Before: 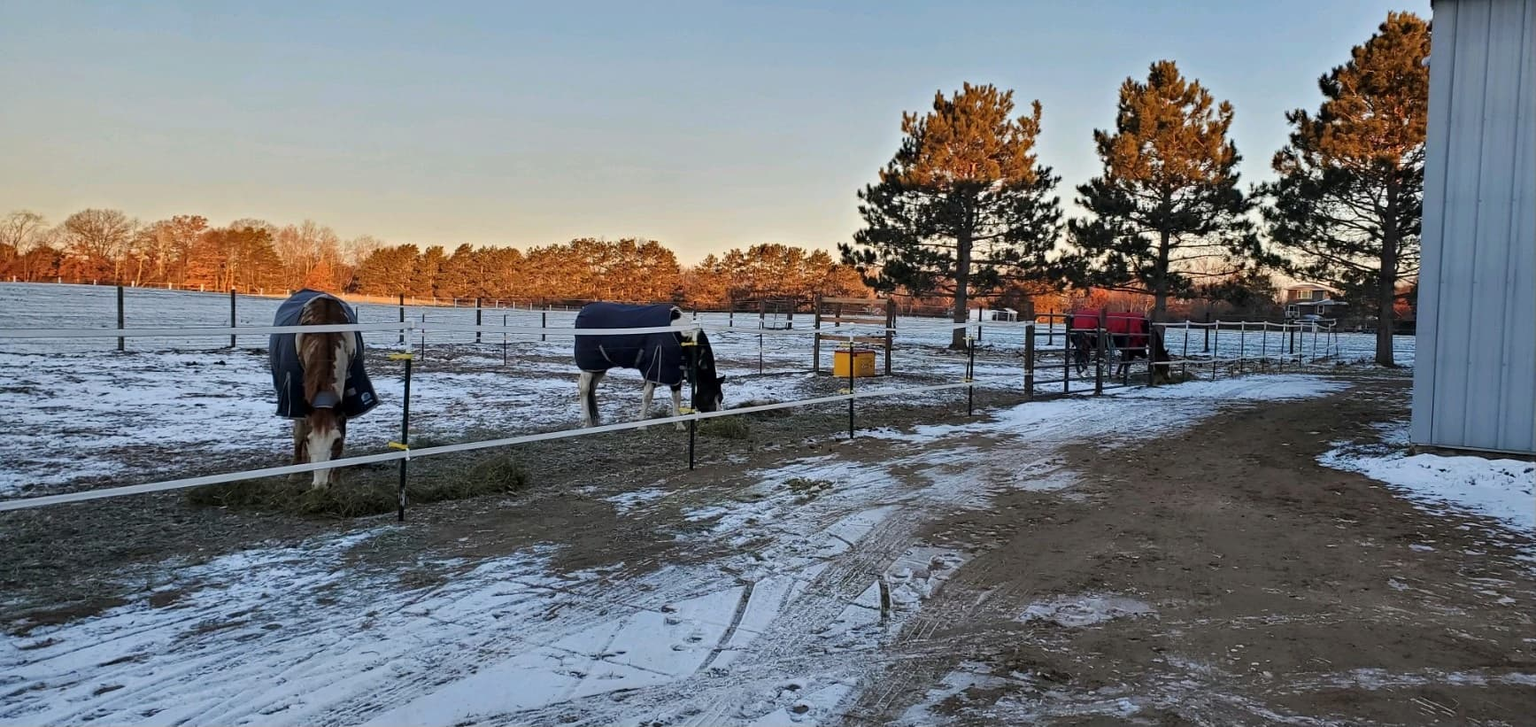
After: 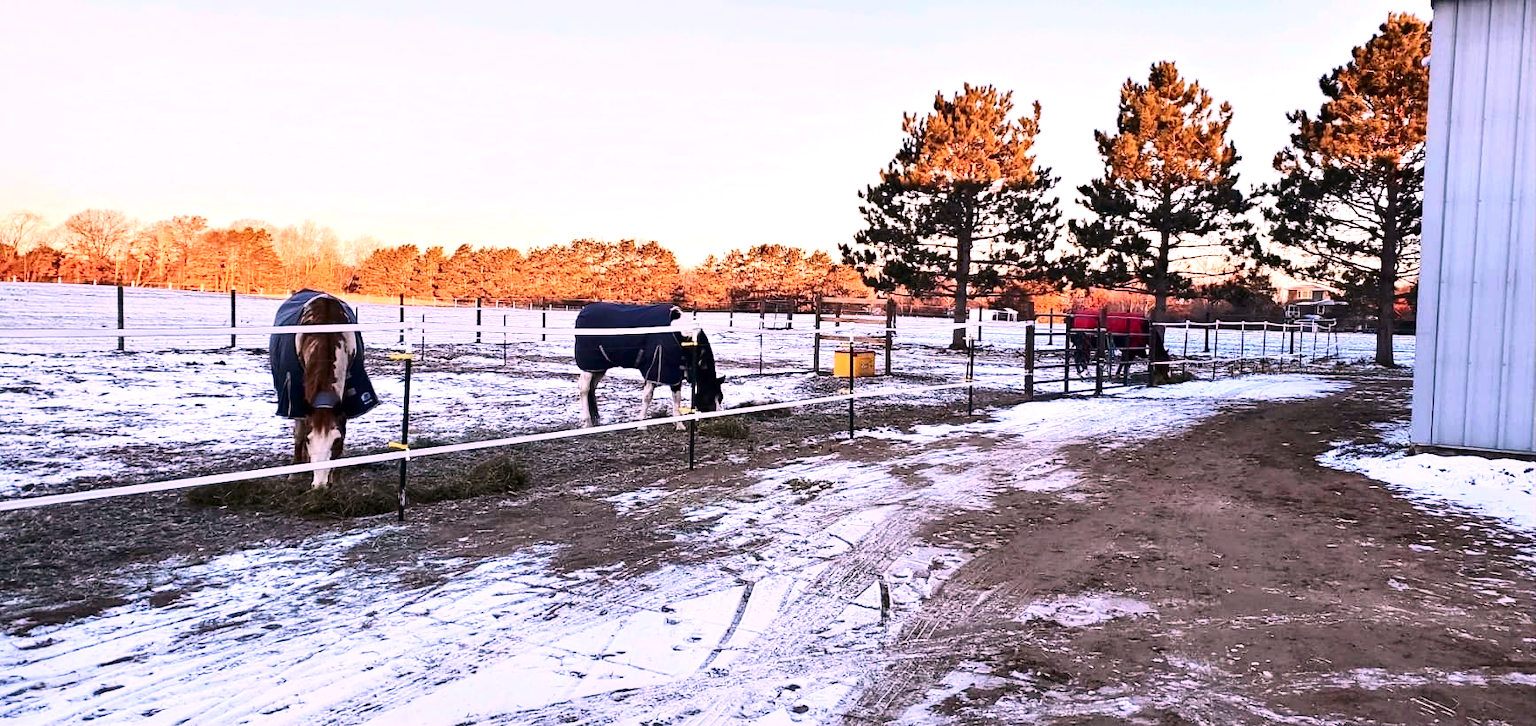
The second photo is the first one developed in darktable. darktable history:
white balance: red 1.188, blue 1.11
exposure: black level correction 0, exposure 1 EV, compensate exposure bias true, compensate highlight preservation false
contrast brightness saturation: contrast 0.28
